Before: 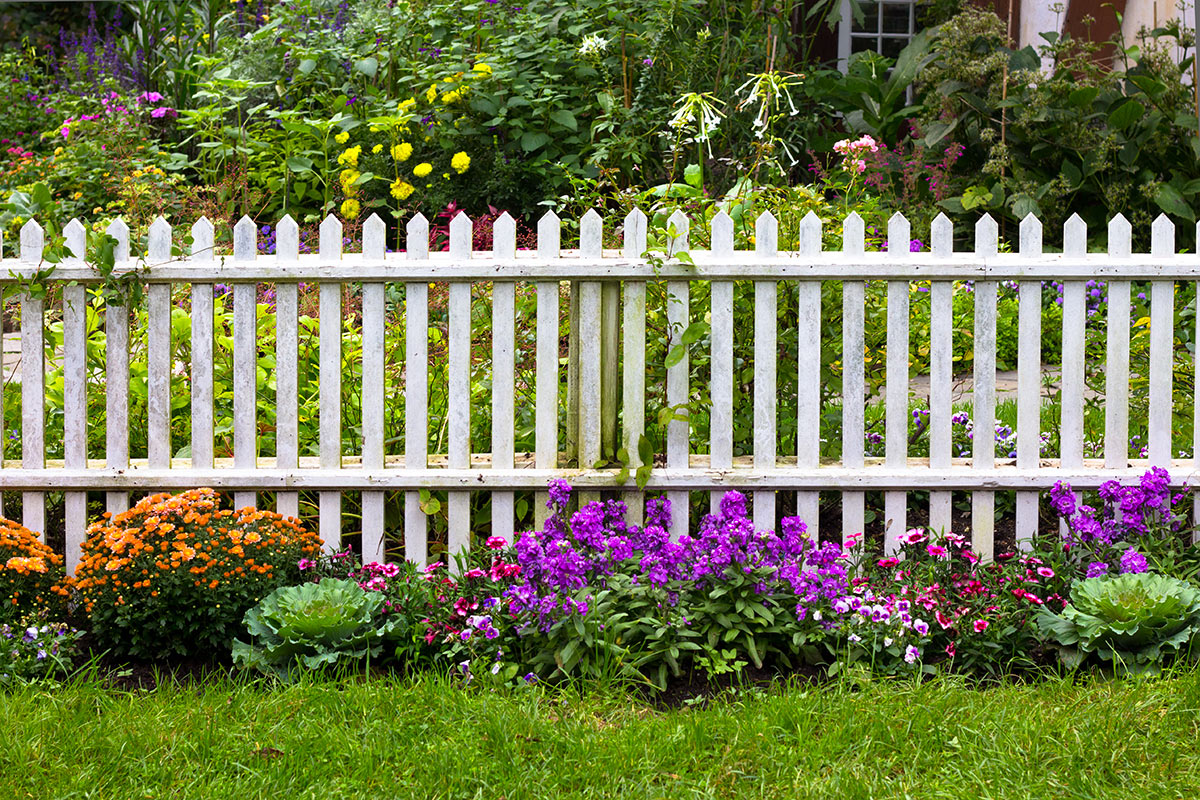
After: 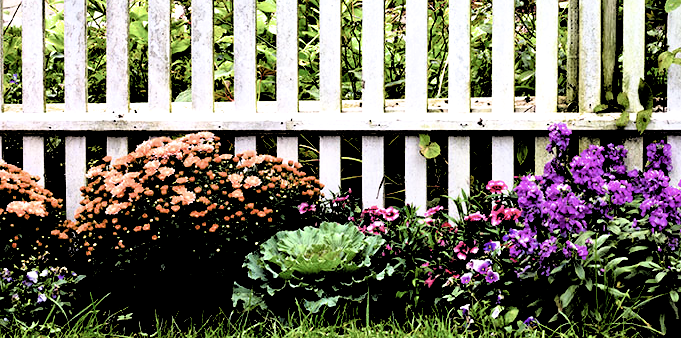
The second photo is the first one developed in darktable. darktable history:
filmic rgb: black relative exposure -1.05 EV, white relative exposure 2.08 EV, hardness 1.56, contrast 2.234
contrast brightness saturation: saturation -0.09
local contrast: mode bilateral grid, contrast 20, coarseness 50, detail 130%, midtone range 0.2
crop: top 44.503%, right 43.221%, bottom 13.221%
